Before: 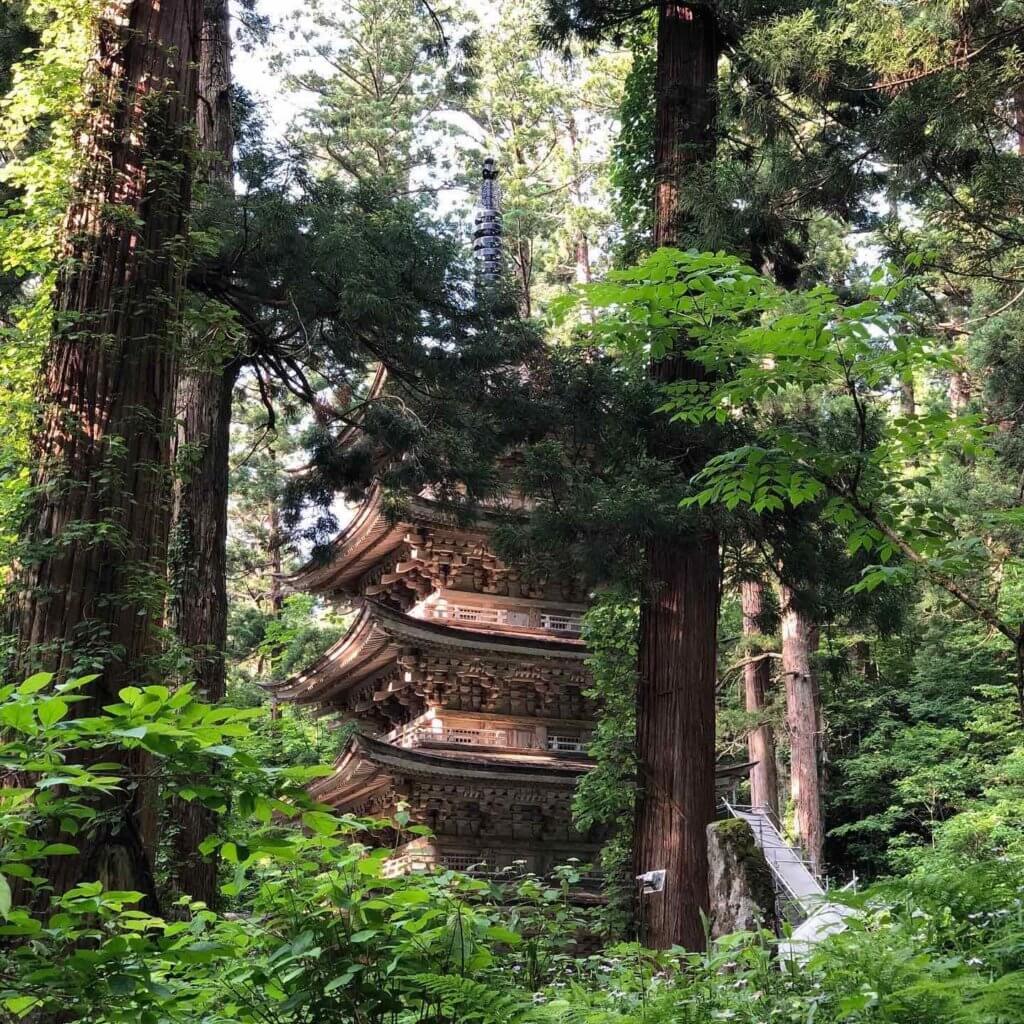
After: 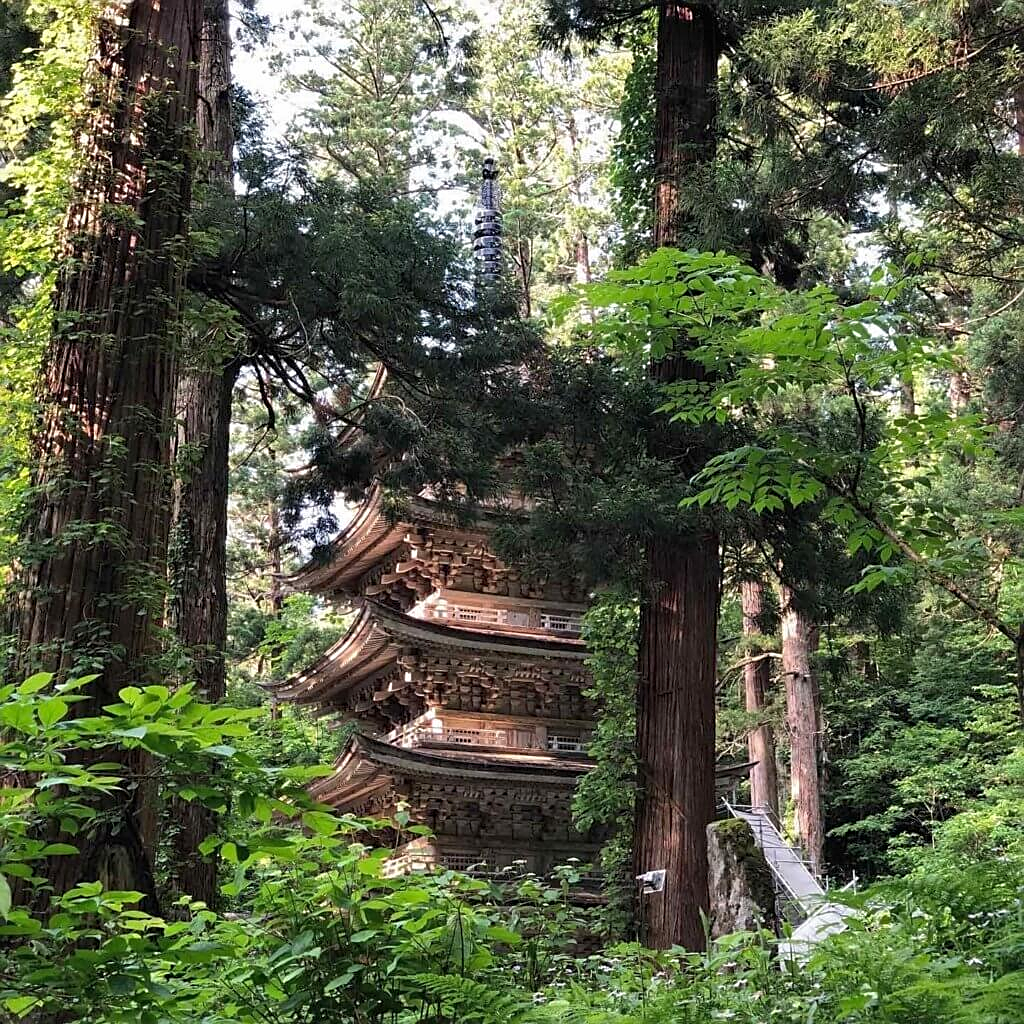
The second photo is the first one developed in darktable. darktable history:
sharpen: on, module defaults
shadows and highlights: shadows 25, highlights -25
